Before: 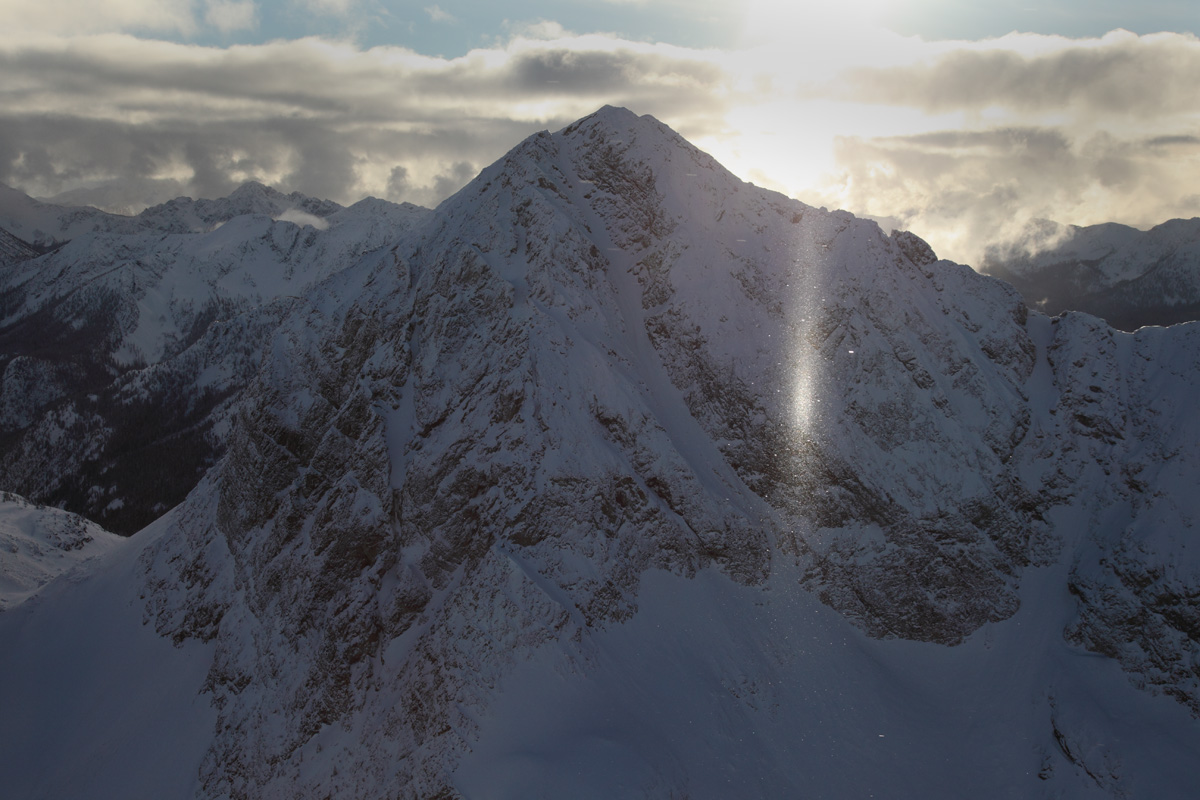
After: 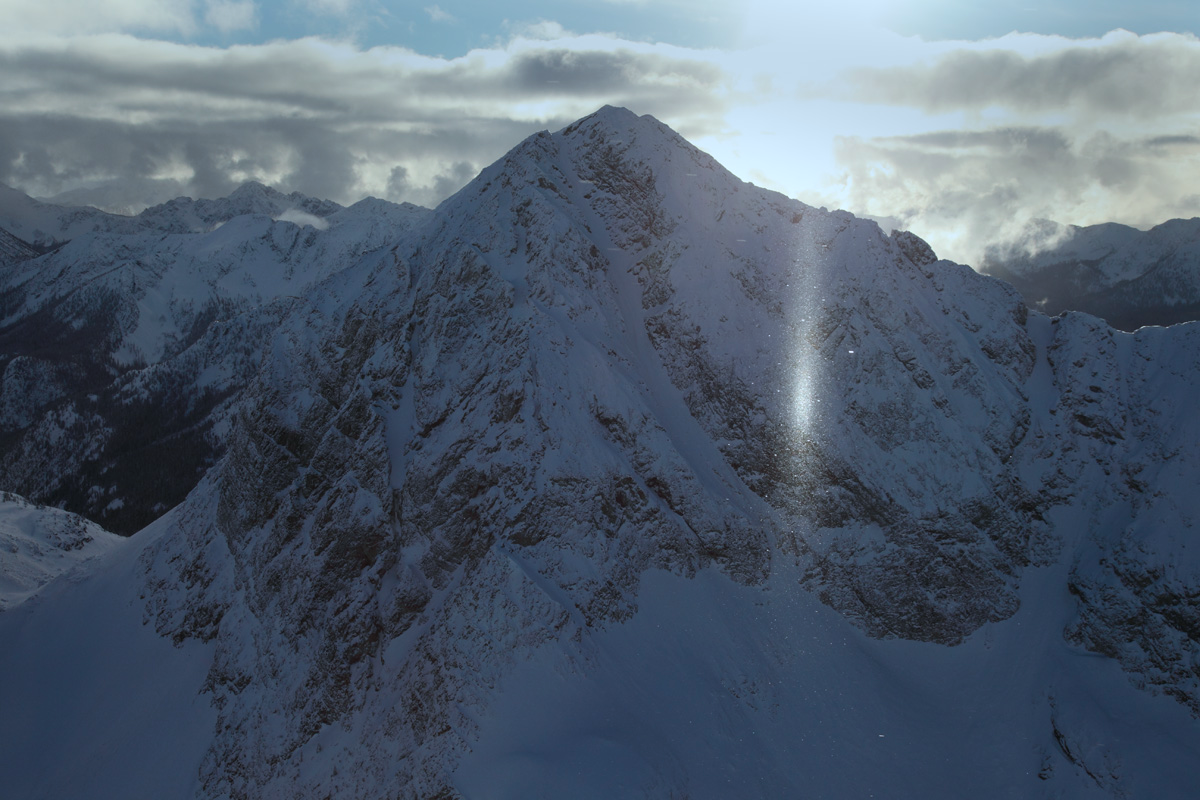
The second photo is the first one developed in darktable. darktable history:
color calibration: gray › normalize channels true, illuminant F (fluorescent), F source F9 (Cool White Deluxe 4150 K) – high CRI, x 0.374, y 0.373, temperature 4151.03 K, gamut compression 0.016
